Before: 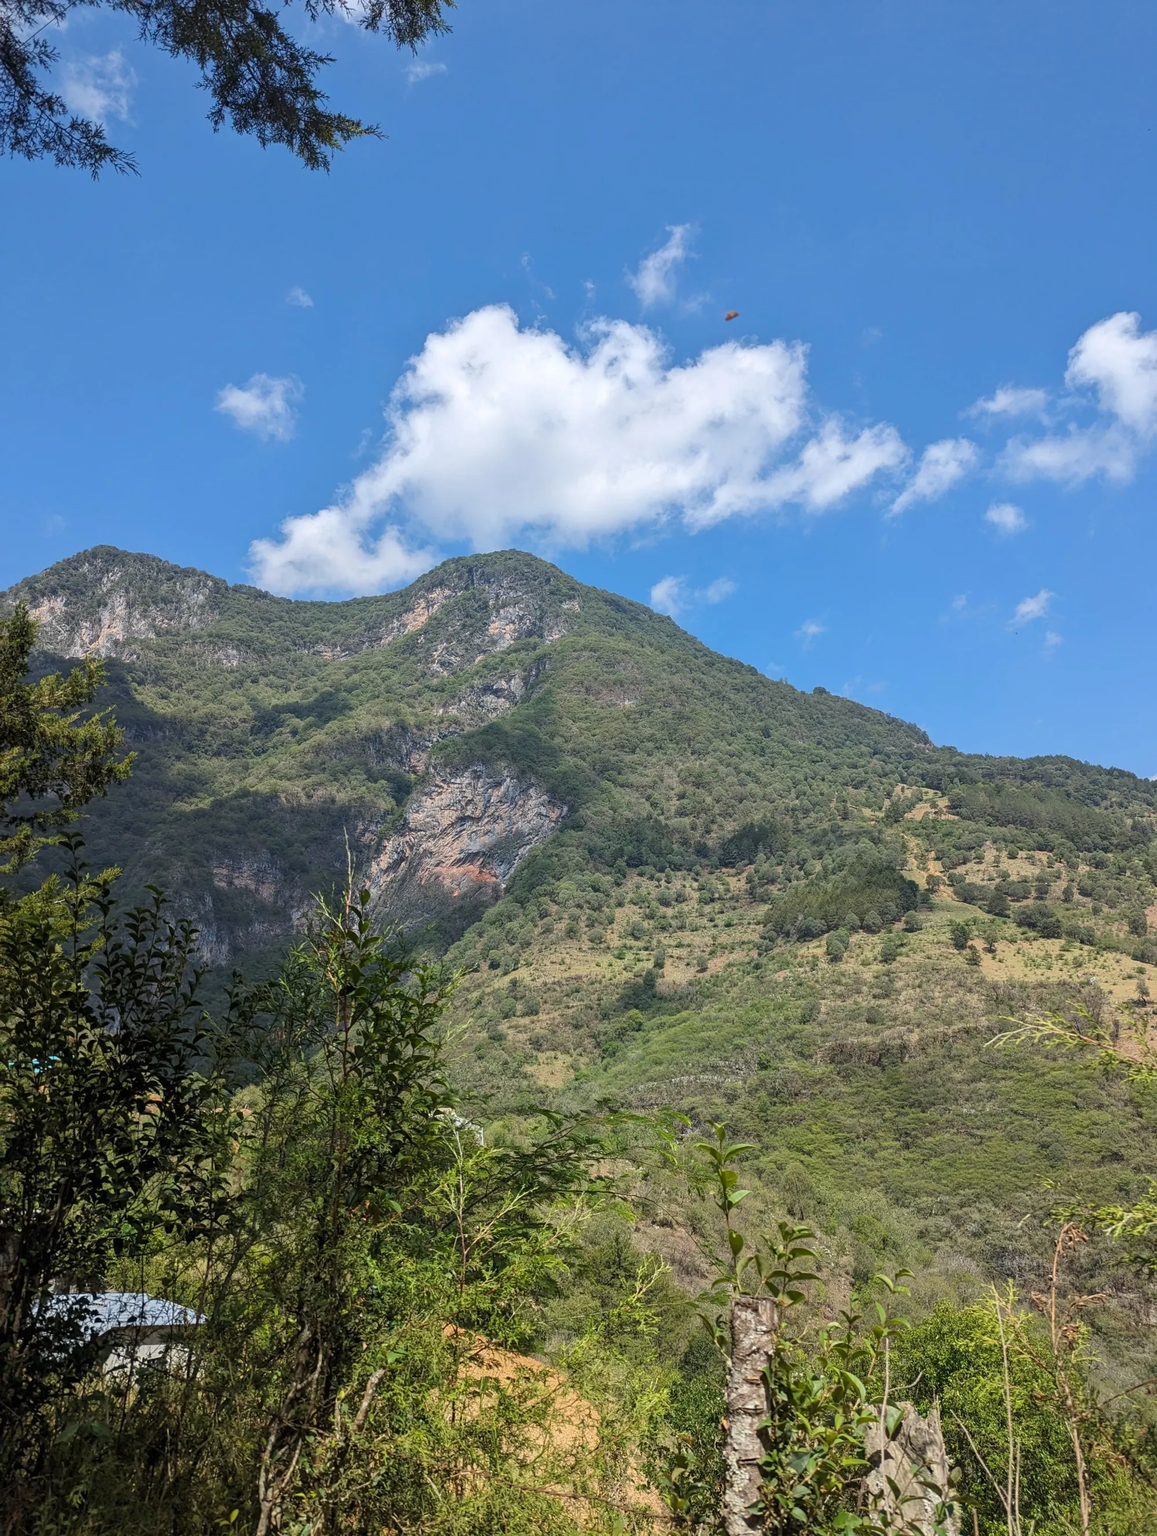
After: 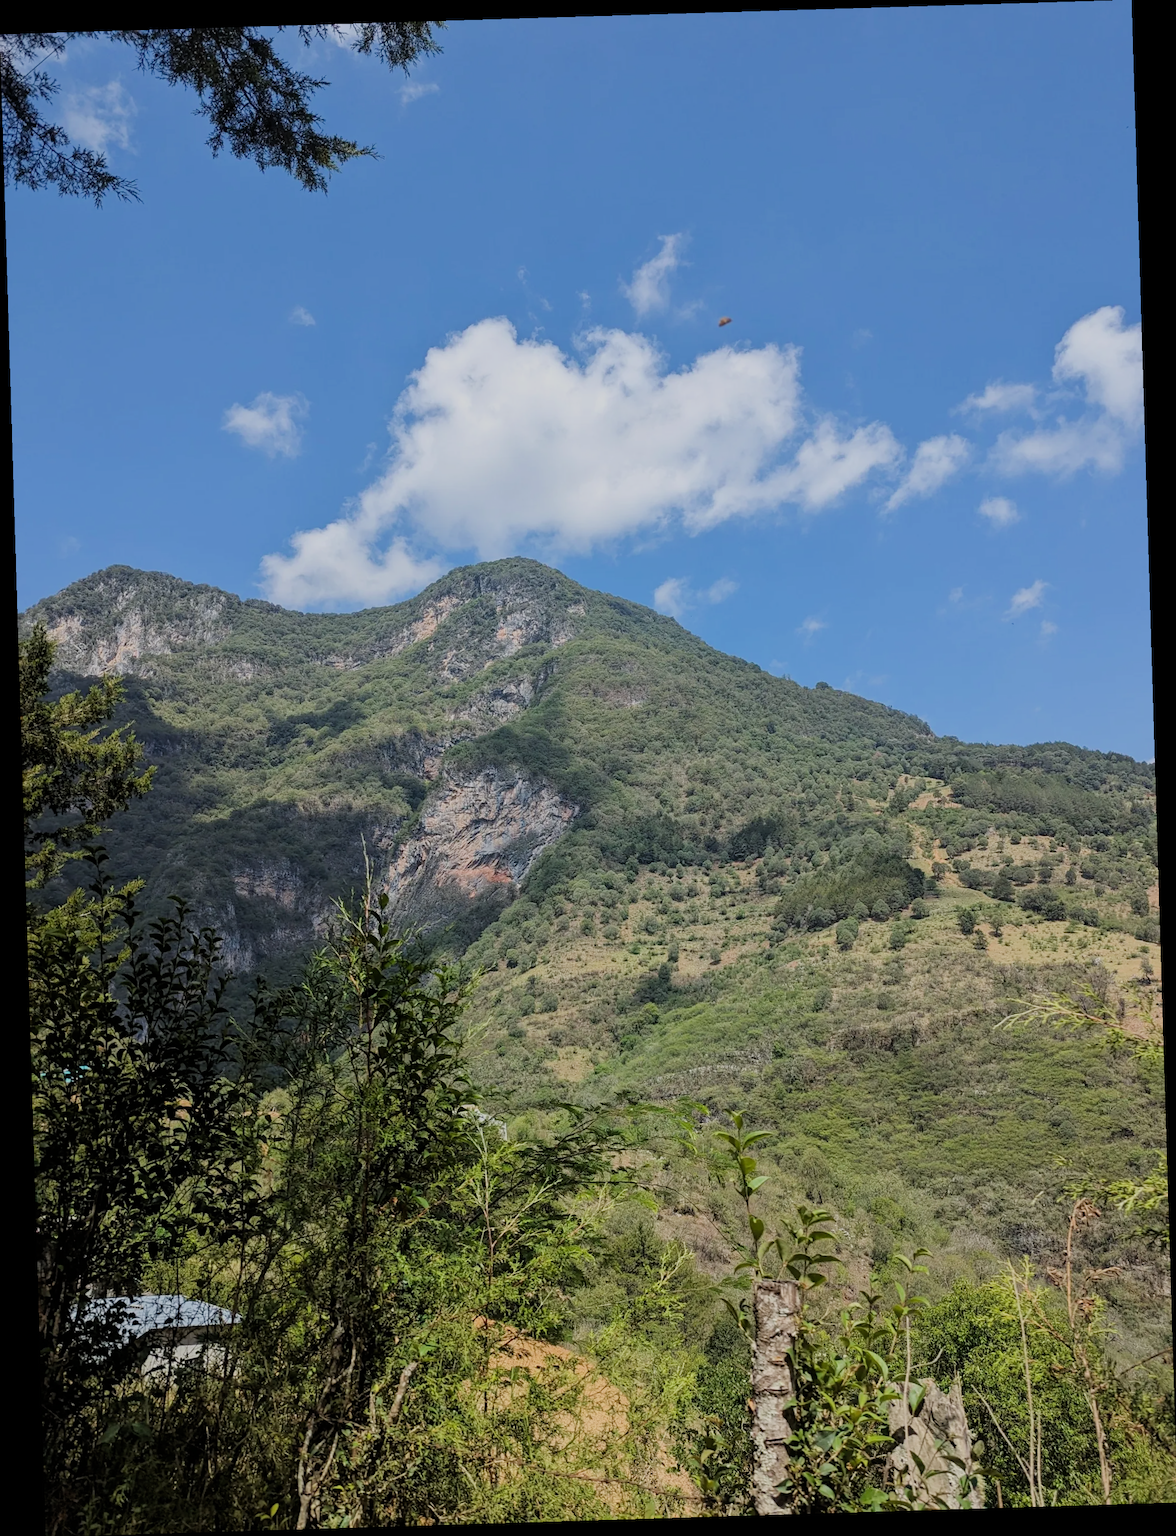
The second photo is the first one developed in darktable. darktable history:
rotate and perspective: rotation -1.75°, automatic cropping off
exposure: exposure -0.021 EV, compensate highlight preservation false
filmic rgb: black relative exposure -7.65 EV, white relative exposure 4.56 EV, hardness 3.61, contrast 1.05
